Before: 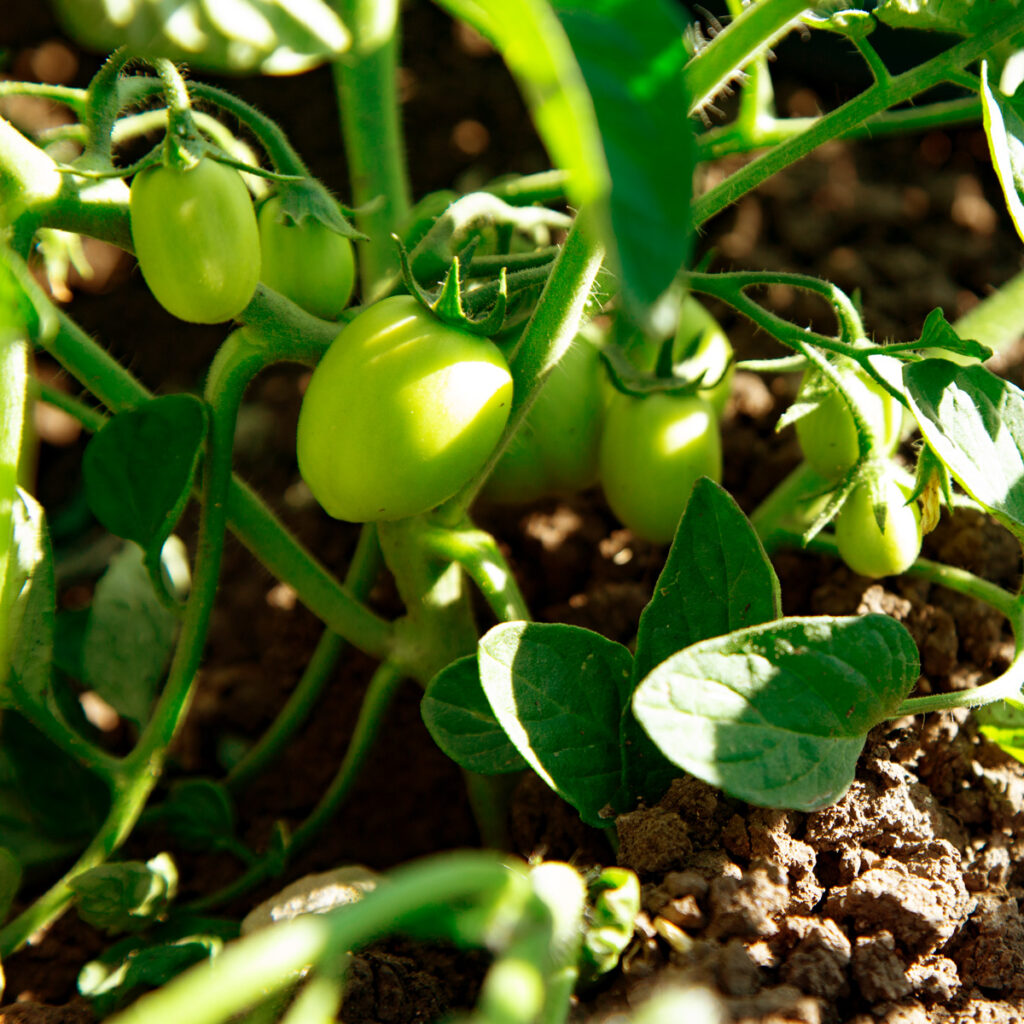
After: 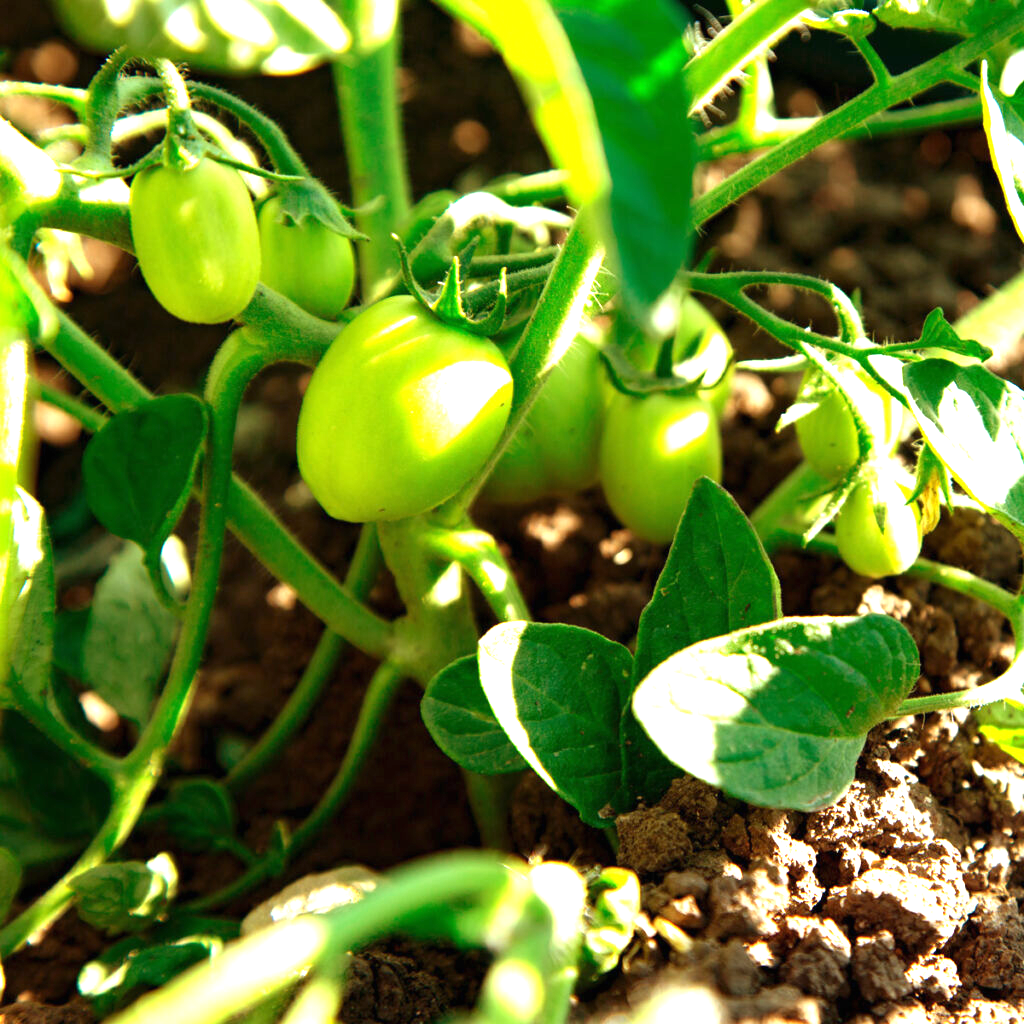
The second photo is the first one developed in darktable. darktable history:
tone equalizer: -8 EV 0.088 EV
exposure: black level correction 0, exposure 1.096 EV, compensate exposure bias true, compensate highlight preservation false
